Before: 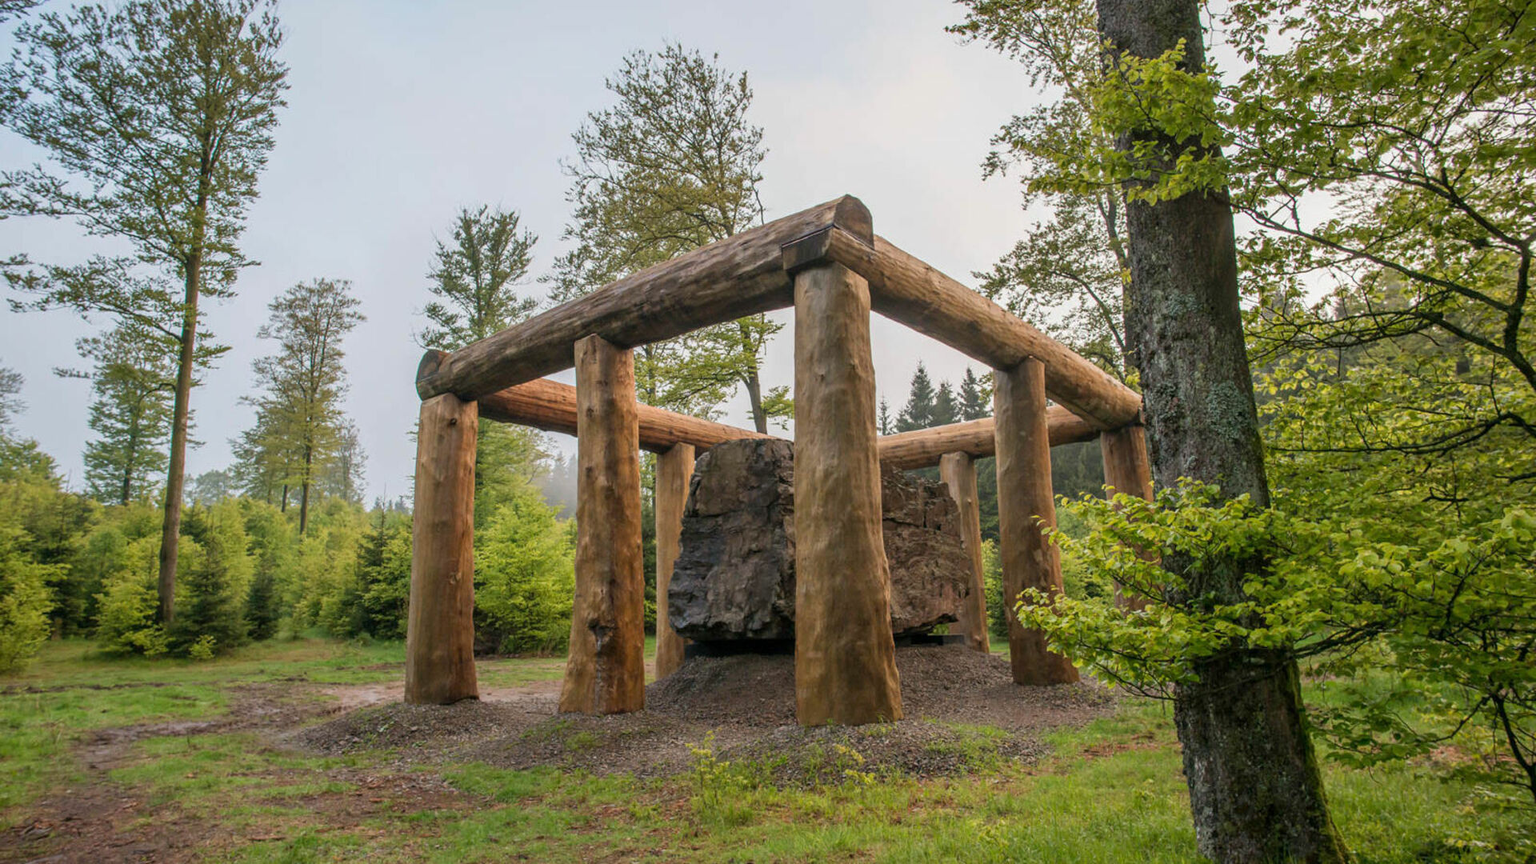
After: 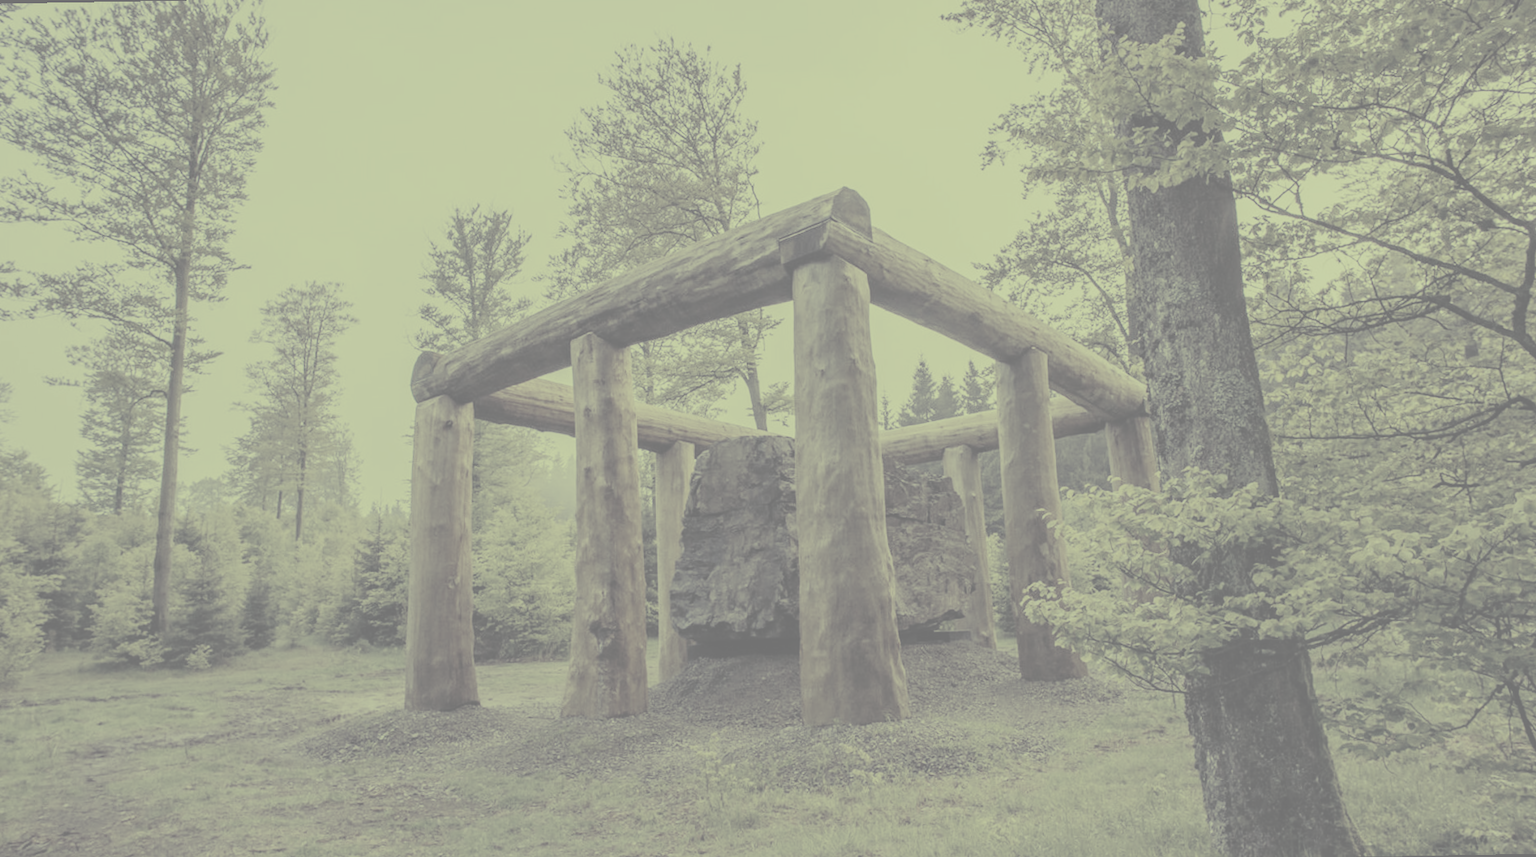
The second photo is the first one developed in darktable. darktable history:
tone equalizer: -8 EV -0.417 EV, -7 EV -0.389 EV, -6 EV -0.333 EV, -5 EV -0.222 EV, -3 EV 0.222 EV, -2 EV 0.333 EV, -1 EV 0.389 EV, +0 EV 0.417 EV, edges refinement/feathering 500, mask exposure compensation -1.57 EV, preserve details no
split-toning: shadows › hue 290.82°, shadows › saturation 0.34, highlights › saturation 0.38, balance 0, compress 50%
color balance rgb: perceptual brilliance grading › global brilliance -48.39%
contrast brightness saturation: contrast -0.32, brightness 0.75, saturation -0.78
rotate and perspective: rotation -1°, crop left 0.011, crop right 0.989, crop top 0.025, crop bottom 0.975
